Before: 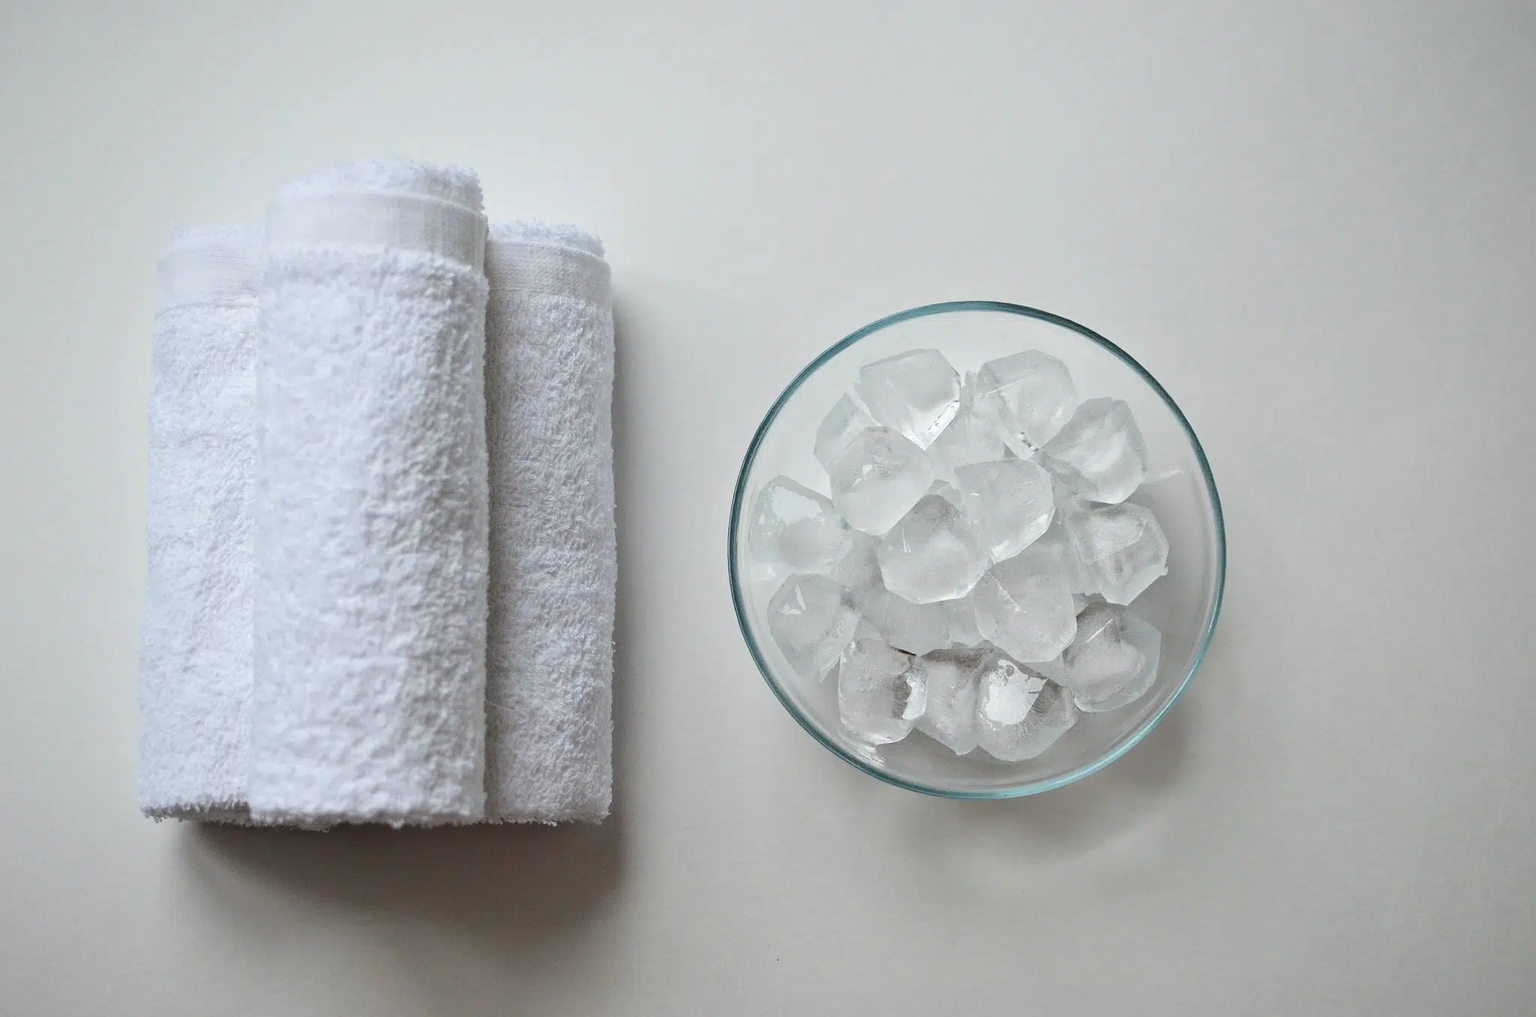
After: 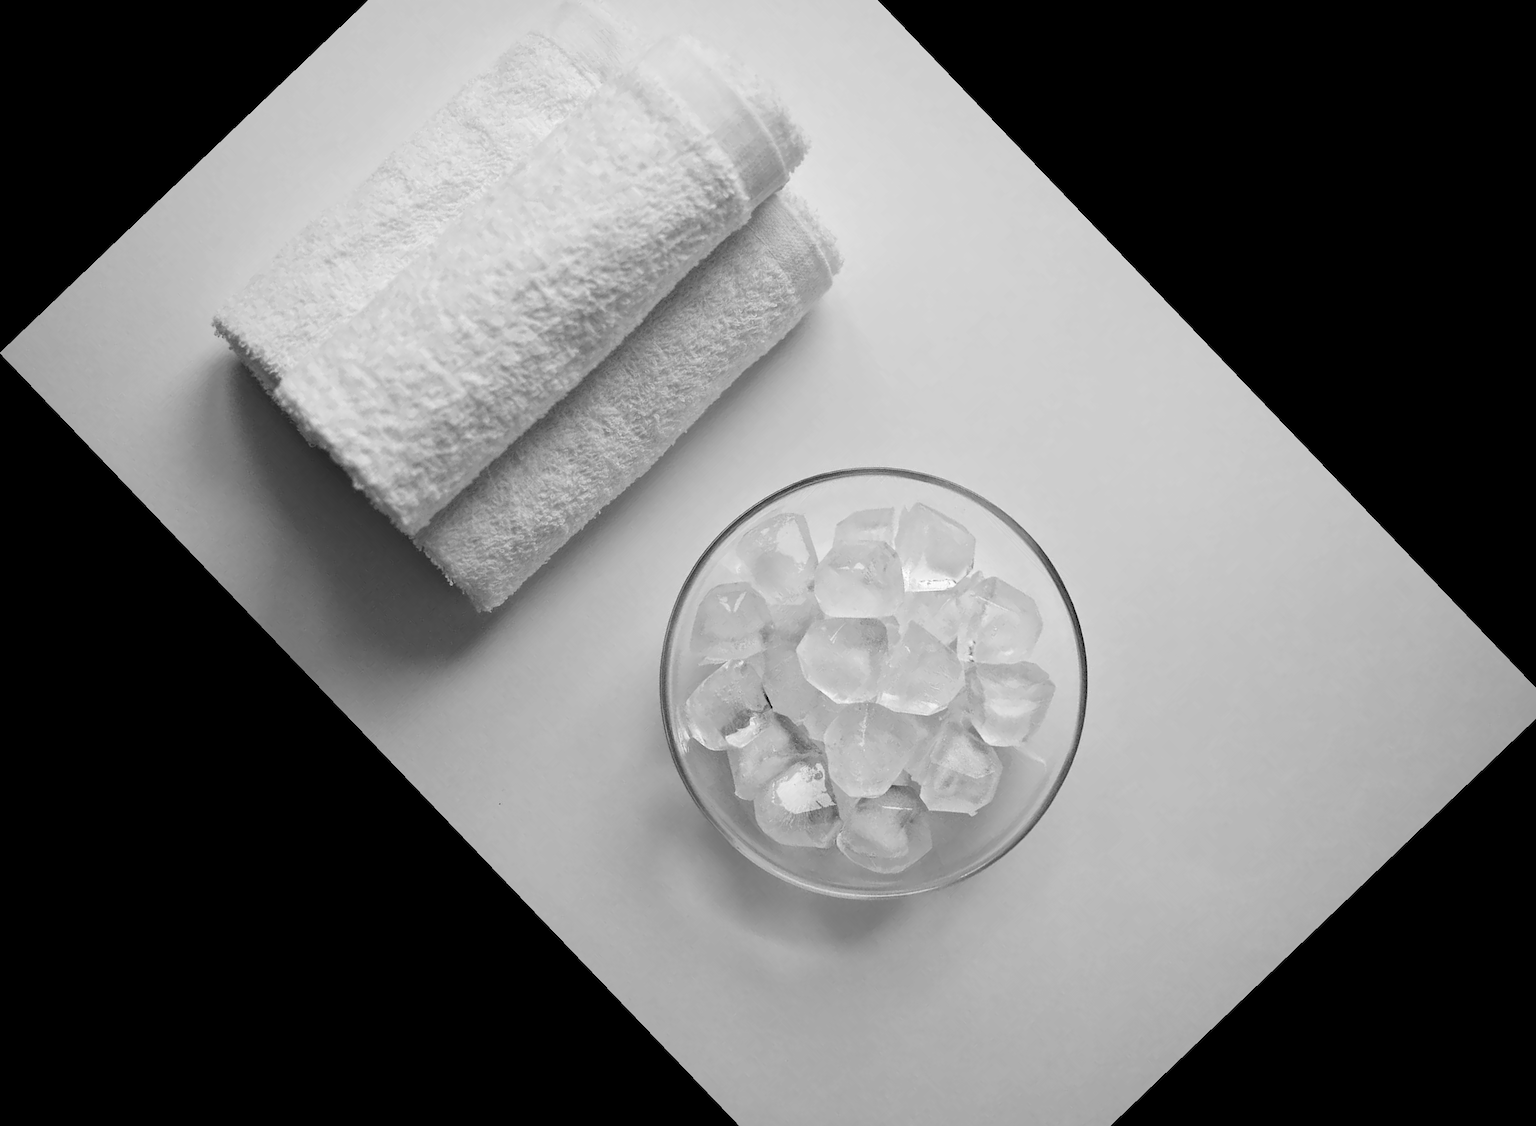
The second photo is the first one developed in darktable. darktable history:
monochrome: on, module defaults
crop and rotate: angle -46.26°, top 16.234%, right 0.912%, bottom 11.704%
